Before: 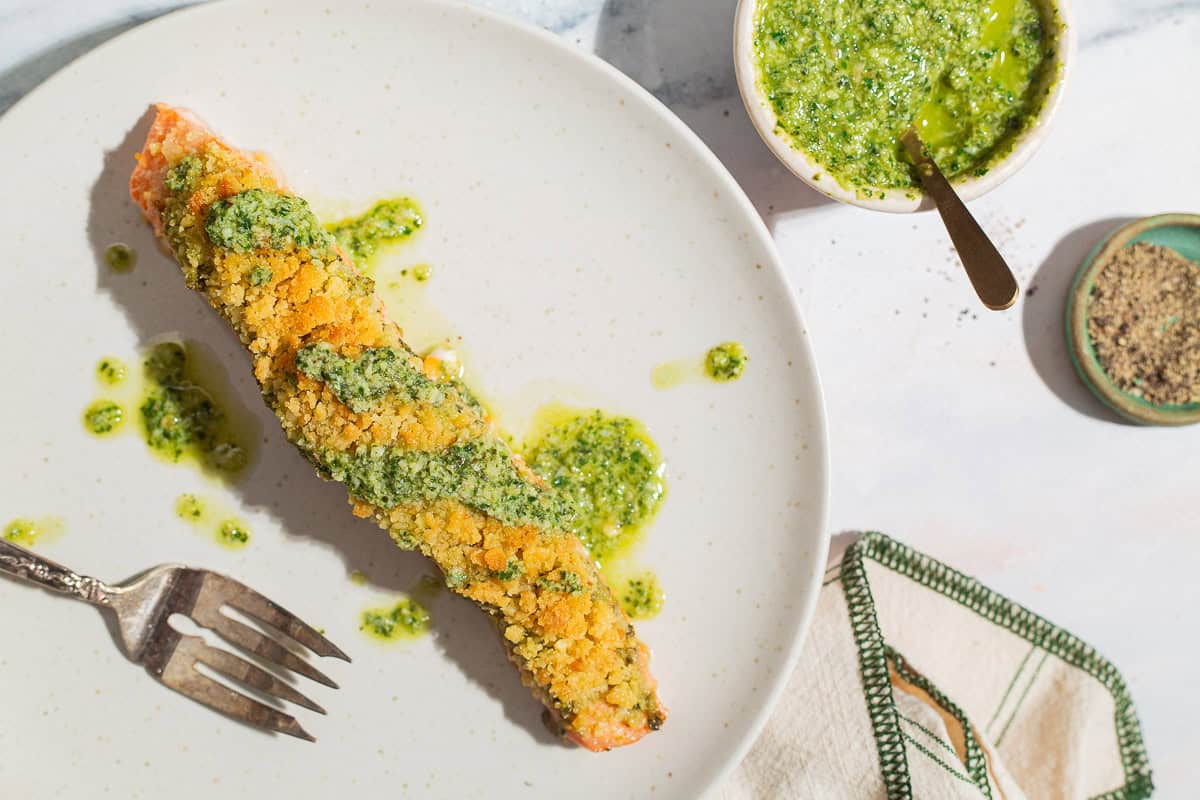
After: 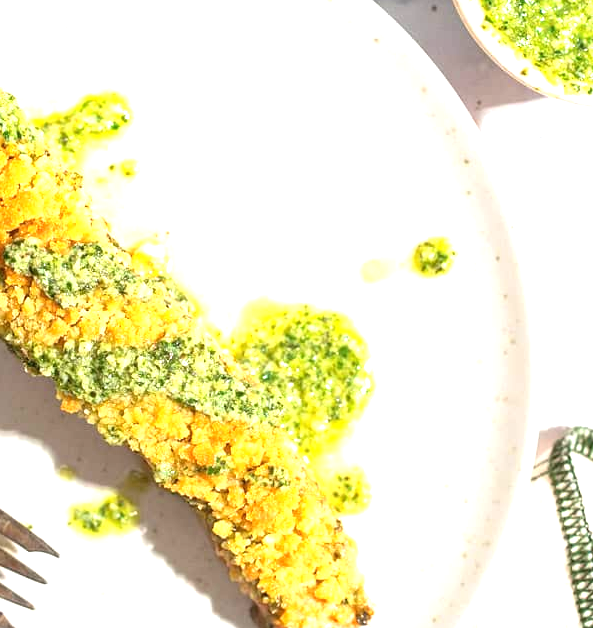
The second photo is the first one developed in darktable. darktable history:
exposure: exposure 1.061 EV, compensate highlight preservation false
crop and rotate: angle 0.02°, left 24.353%, top 13.219%, right 26.156%, bottom 8.224%
white balance: red 1, blue 1
